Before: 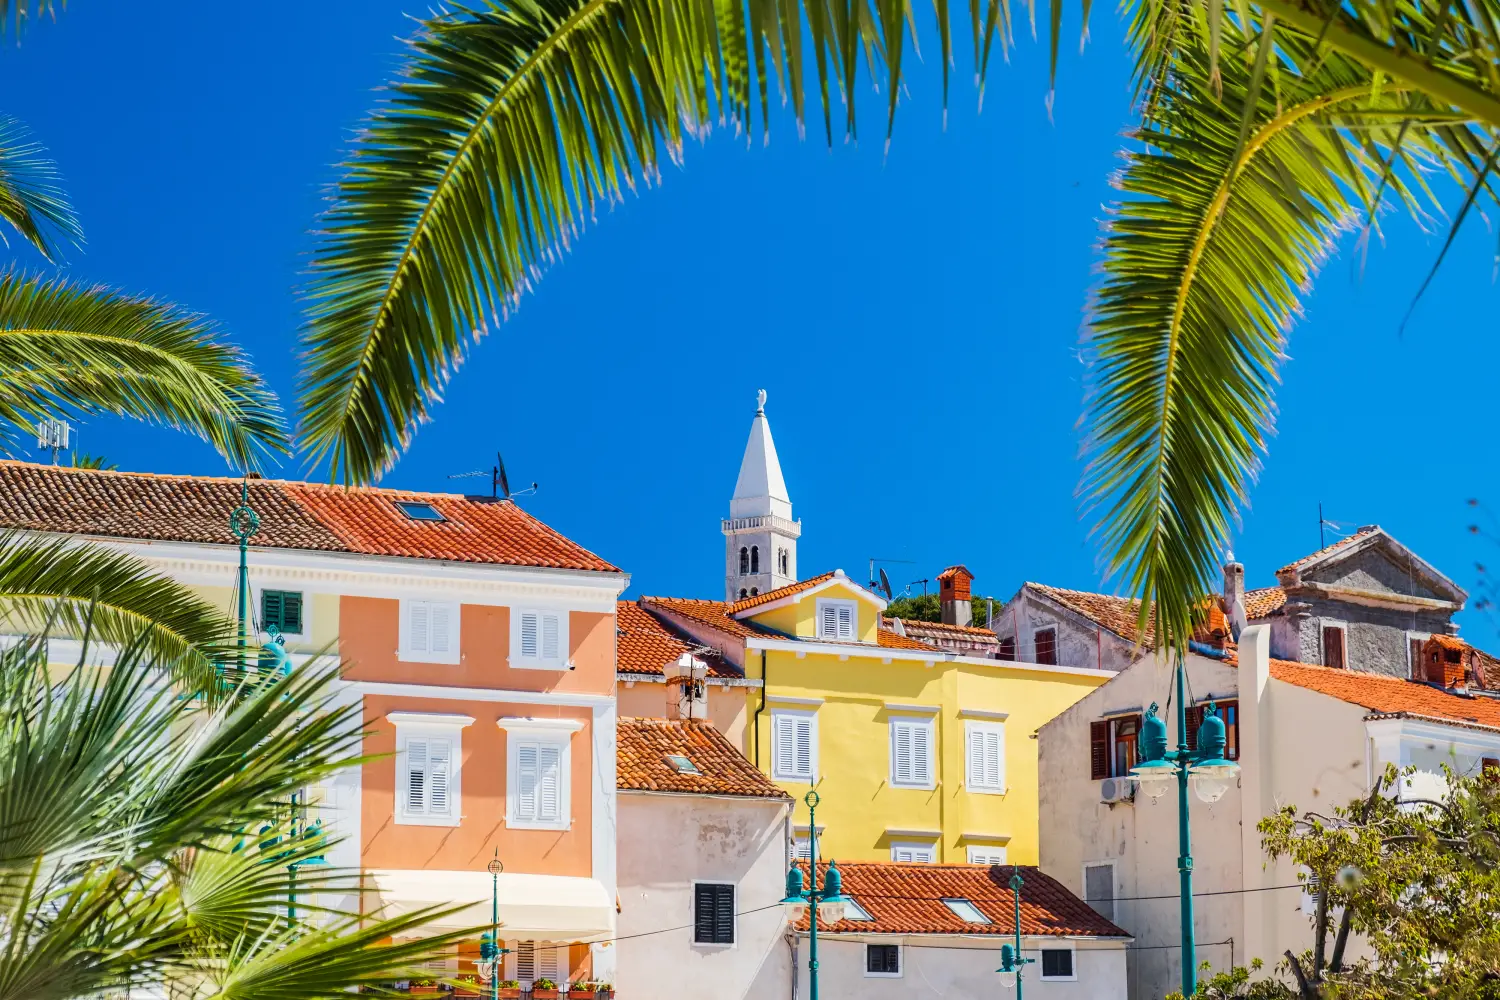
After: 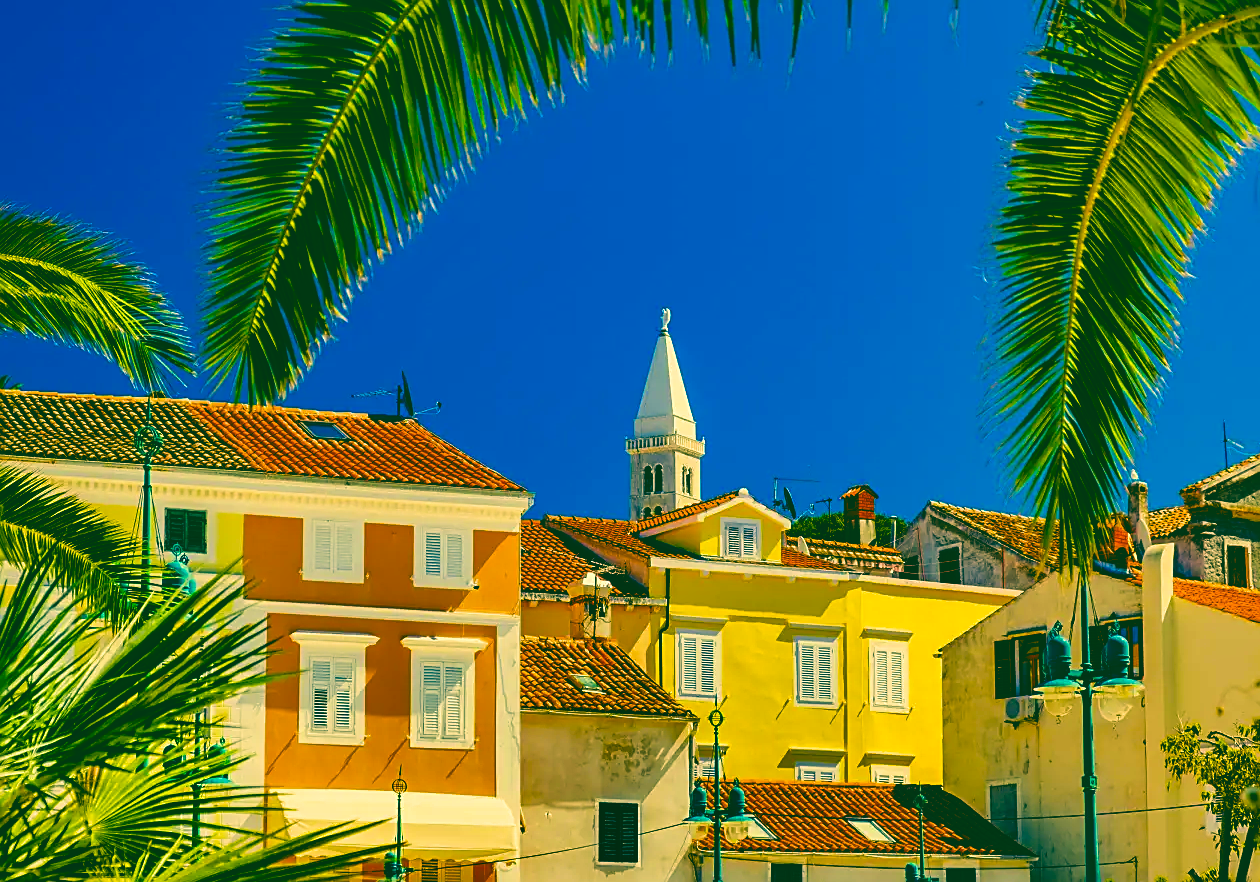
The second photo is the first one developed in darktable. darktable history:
base curve: curves: ch0 [(0, 0.02) (0.083, 0.036) (1, 1)], preserve colors none
velvia: strength 51%, mid-tones bias 0.51
sharpen: on, module defaults
color correction: highlights a* 5.62, highlights b* 33.57, shadows a* -25.86, shadows b* 4.02
shadows and highlights: shadows 20.91, highlights -82.73, soften with gaussian
contrast brightness saturation: saturation -0.05
color balance rgb: linear chroma grading › global chroma -0.67%, saturation formula JzAzBz (2021)
crop: left 6.446%, top 8.188%, right 9.538%, bottom 3.548%
